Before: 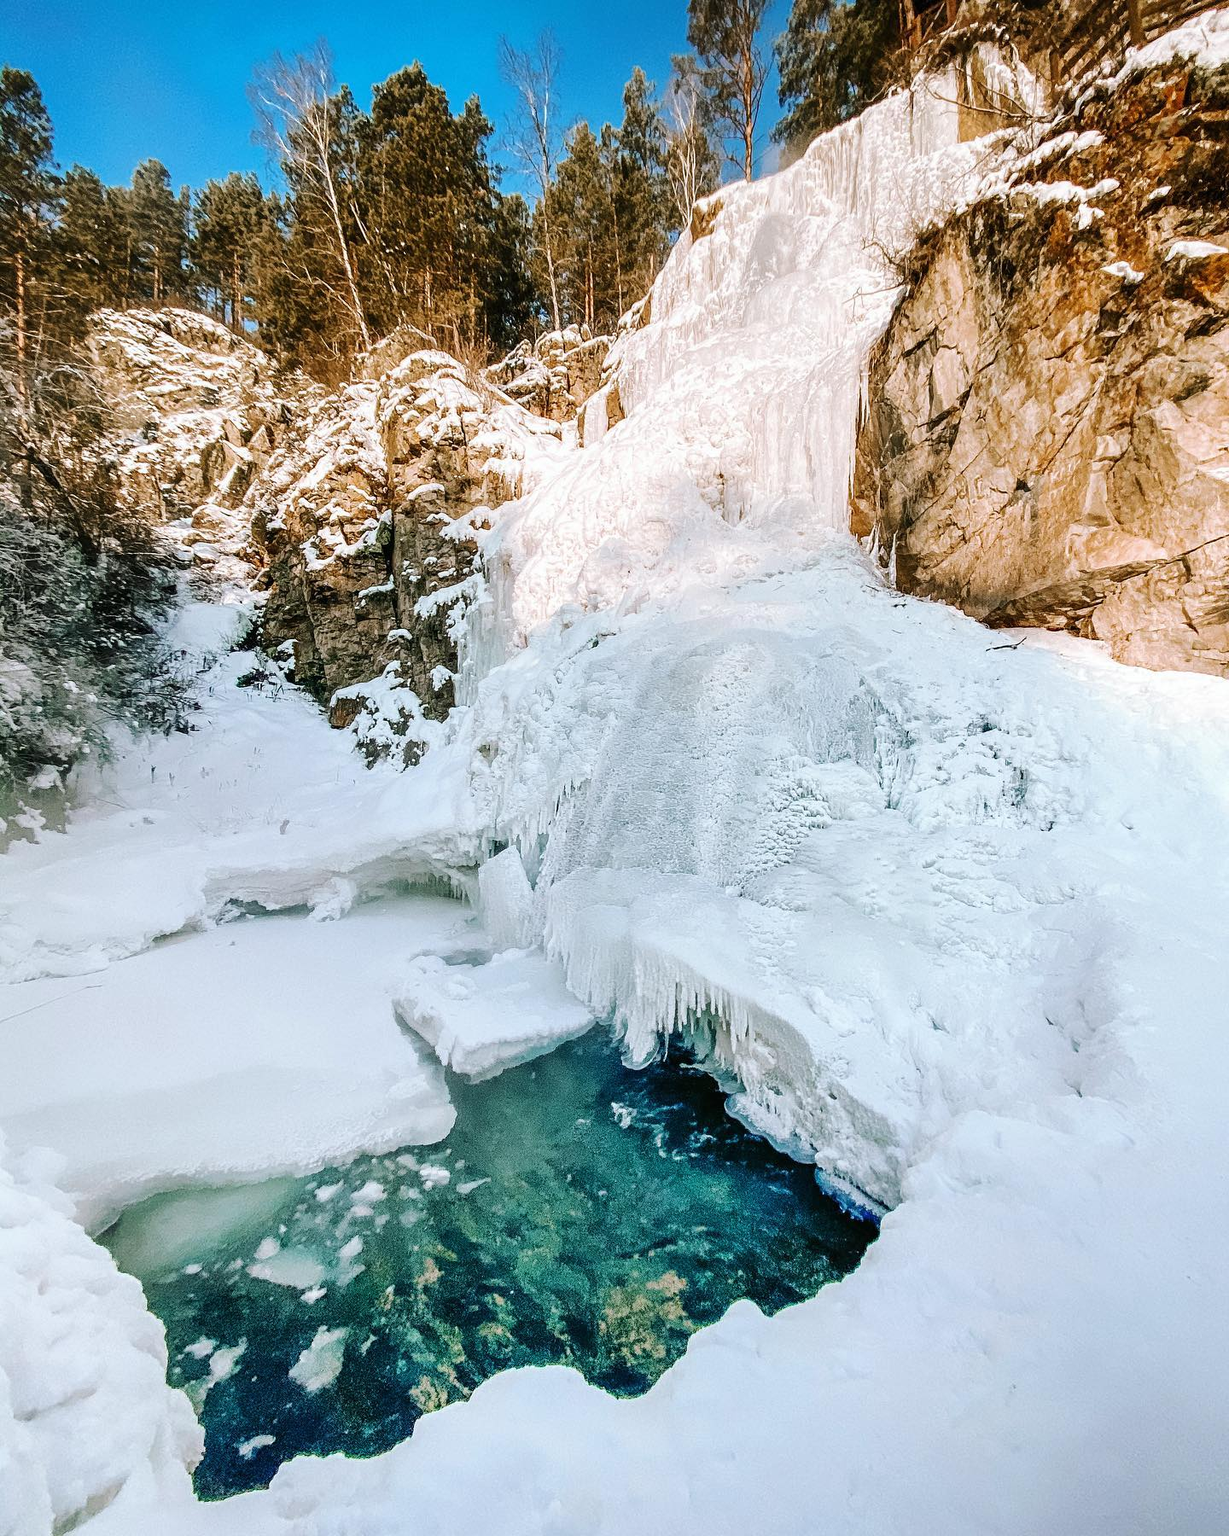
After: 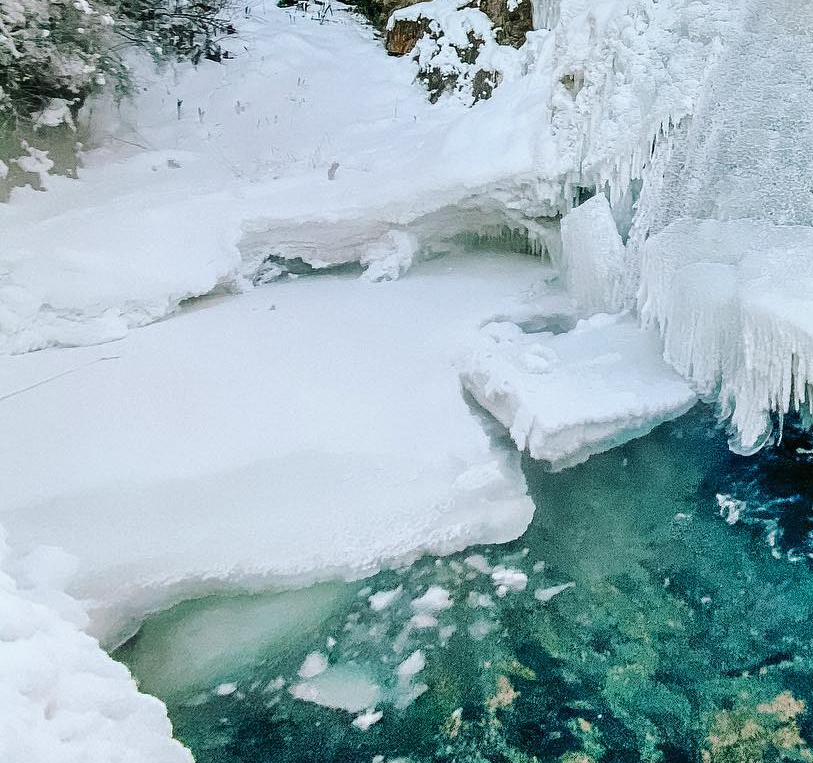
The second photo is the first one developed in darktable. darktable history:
crop: top 44.364%, right 43.513%, bottom 13.221%
